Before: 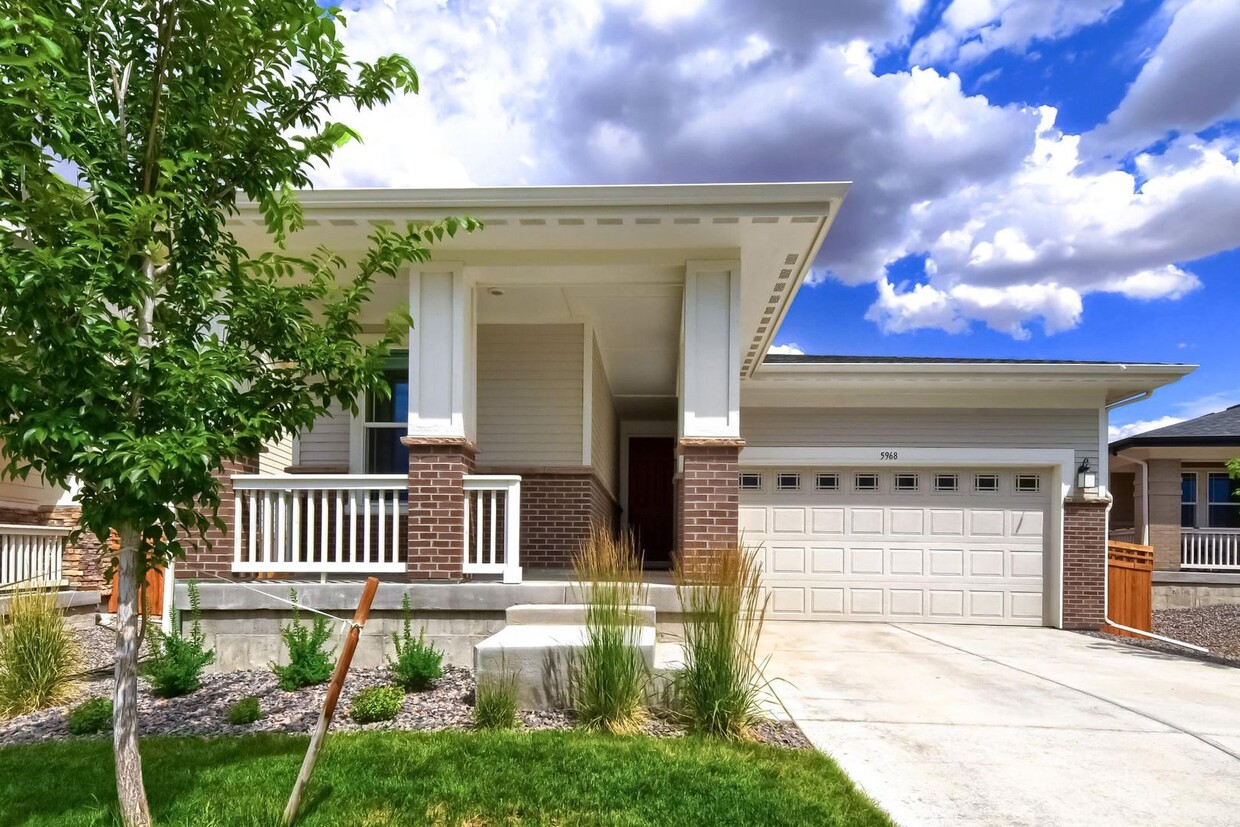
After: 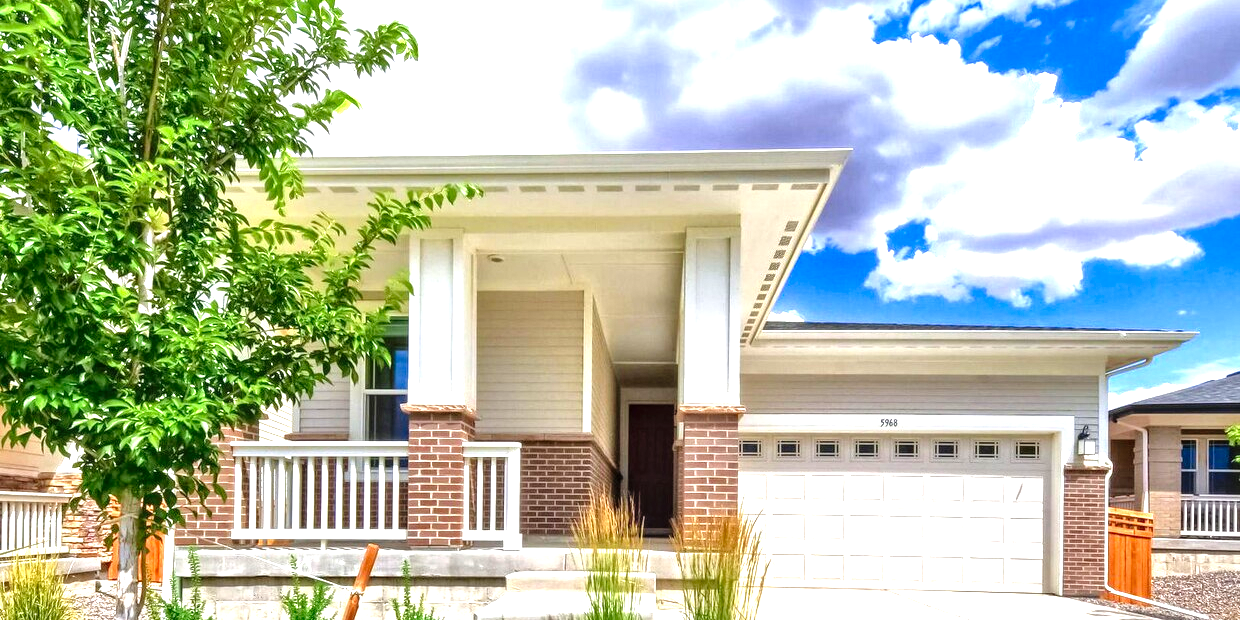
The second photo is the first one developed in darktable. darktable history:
levels: gray 59.33%, white 99.96%, levels [0, 0.281, 0.562]
crop: top 4.067%, bottom 20.874%
tone equalizer: -8 EV -0.033 EV, -7 EV 0.031 EV, -6 EV -0.007 EV, -5 EV 0.009 EV, -4 EV -0.039 EV, -3 EV -0.23 EV, -2 EV -0.633 EV, -1 EV -0.959 EV, +0 EV -0.976 EV, mask exposure compensation -0.488 EV
local contrast: detail 130%
